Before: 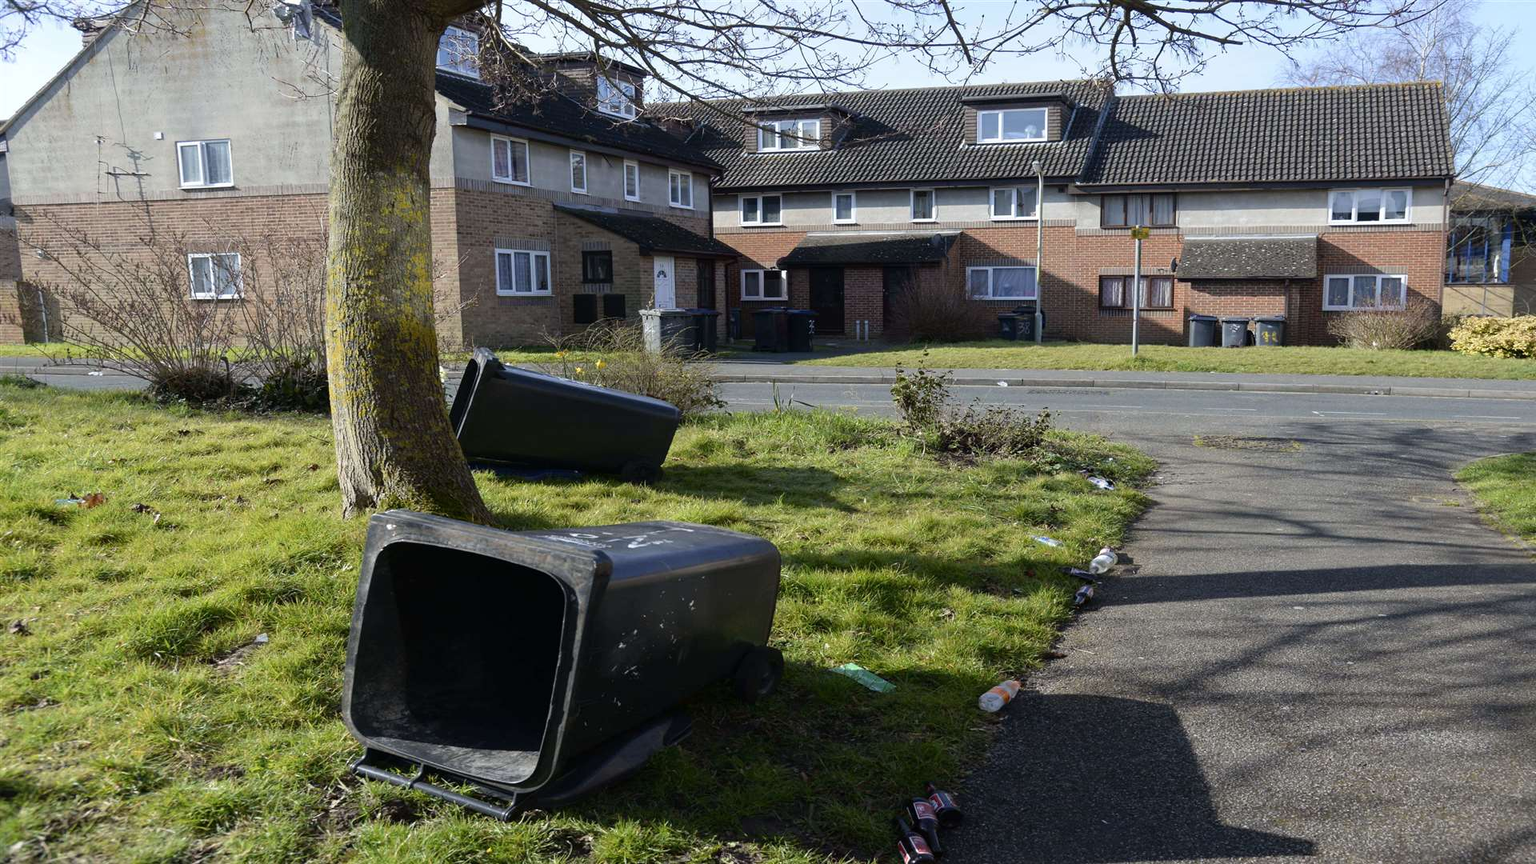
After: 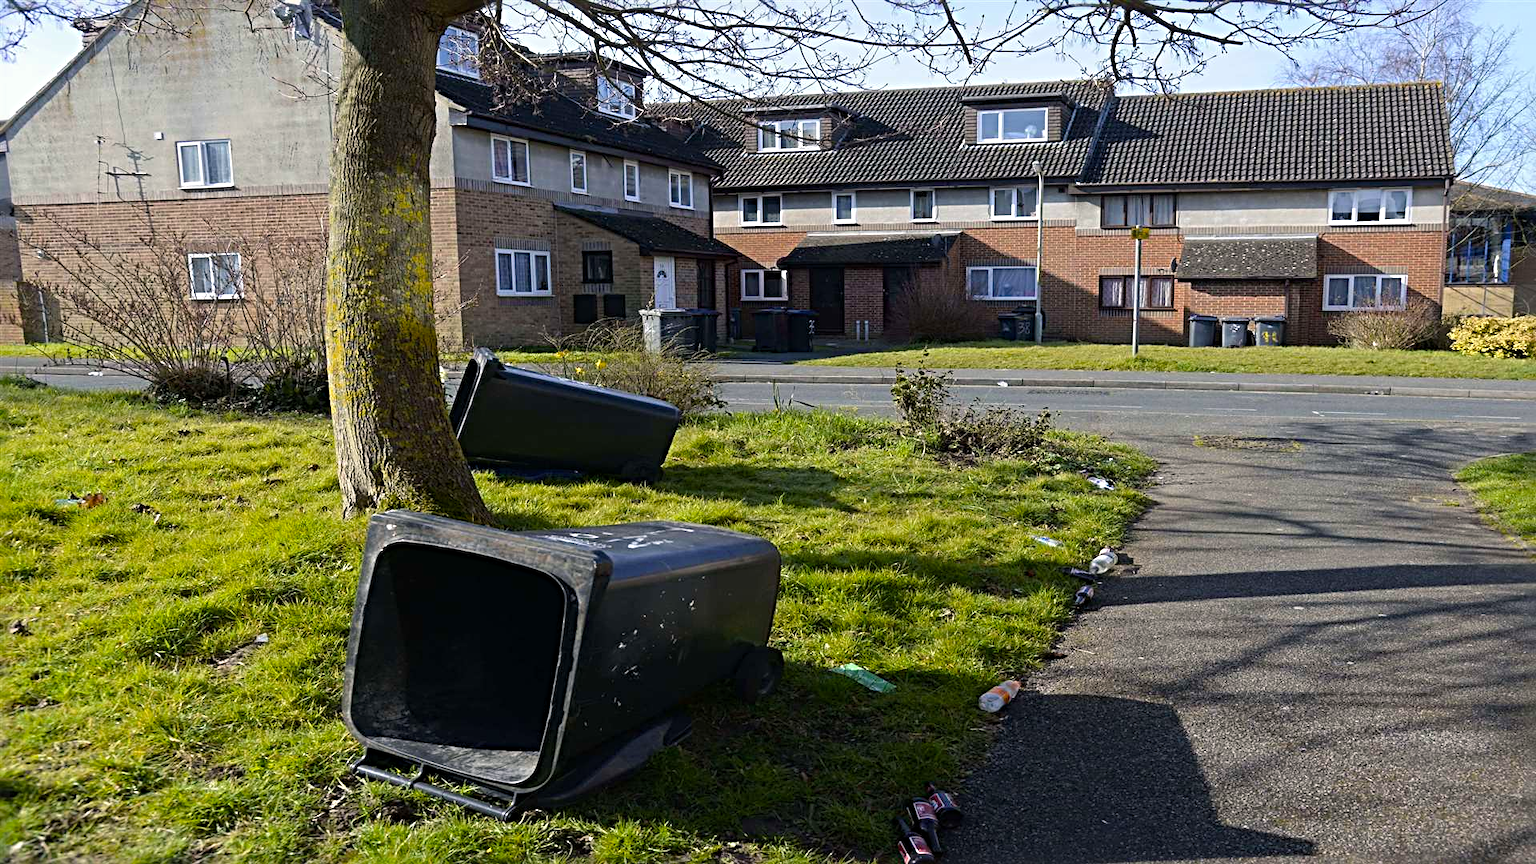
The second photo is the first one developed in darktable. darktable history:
sharpen: radius 4.913
color balance rgb: highlights gain › chroma 0.735%, highlights gain › hue 55.06°, perceptual saturation grading › global saturation 31.191%, global vibrance 9.74%
